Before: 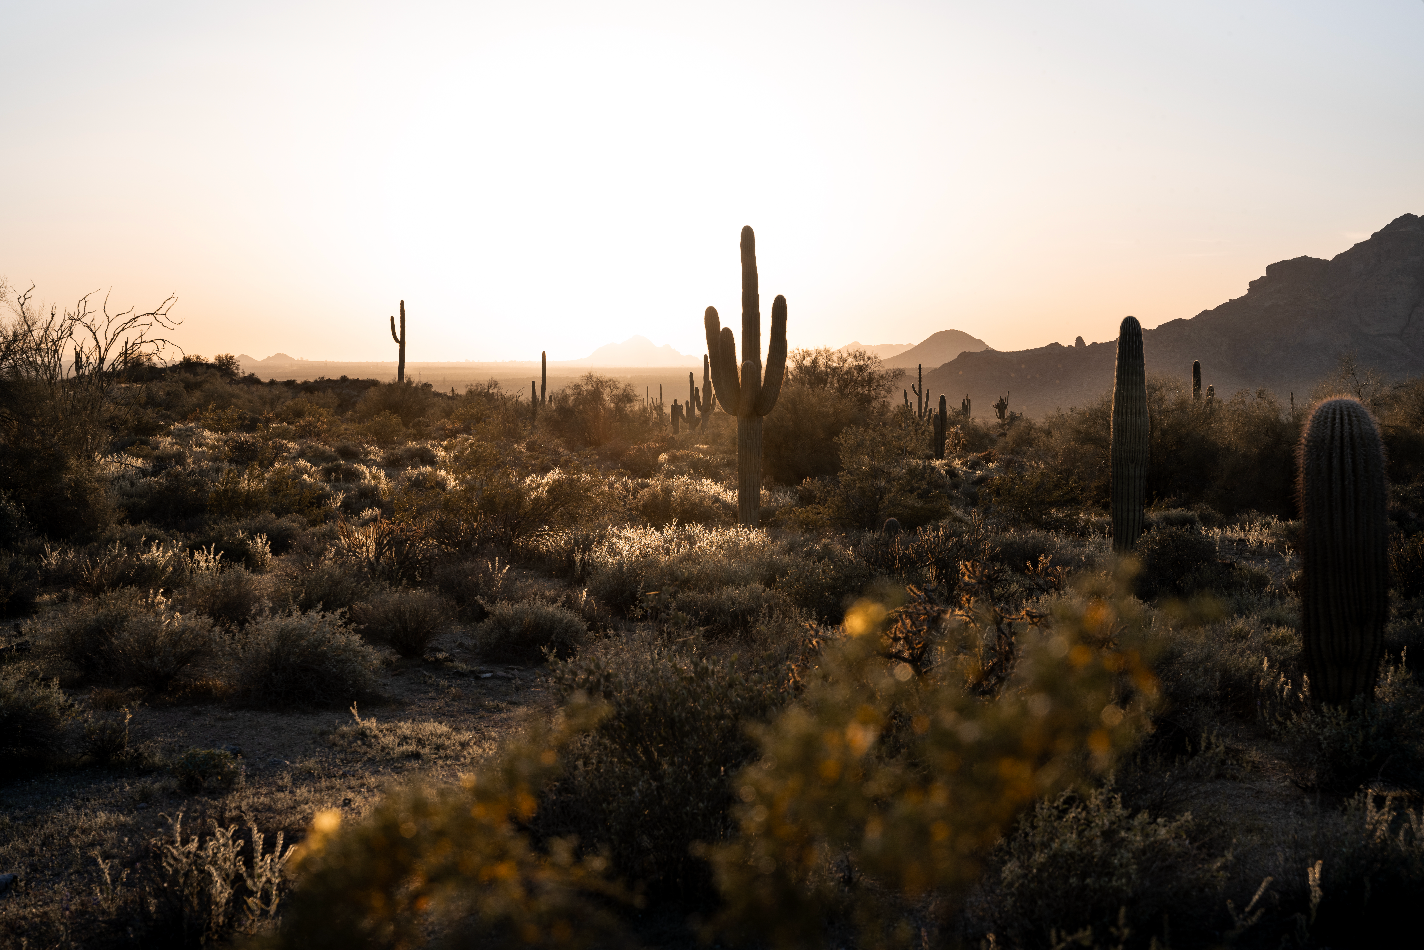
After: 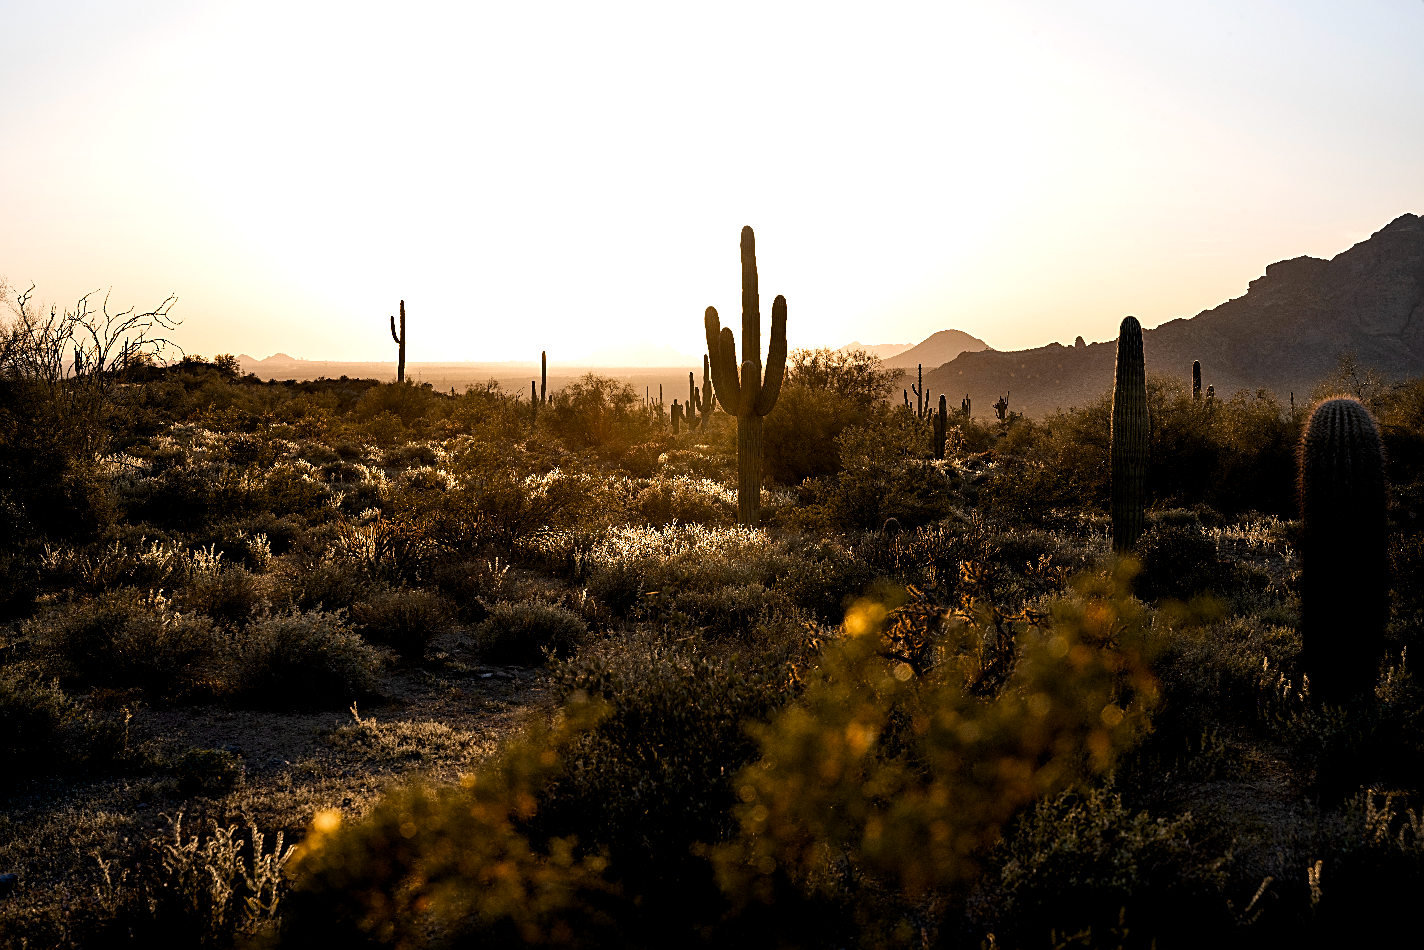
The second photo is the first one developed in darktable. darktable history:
color balance rgb: global offset › luminance -0.51%, perceptual saturation grading › global saturation 27.53%, perceptual saturation grading › highlights -25%, perceptual saturation grading › shadows 25%, perceptual brilliance grading › highlights 6.62%, perceptual brilliance grading › mid-tones 17.07%, perceptual brilliance grading › shadows -5.23%
contrast brightness saturation: contrast 0.05
sharpen: on, module defaults
